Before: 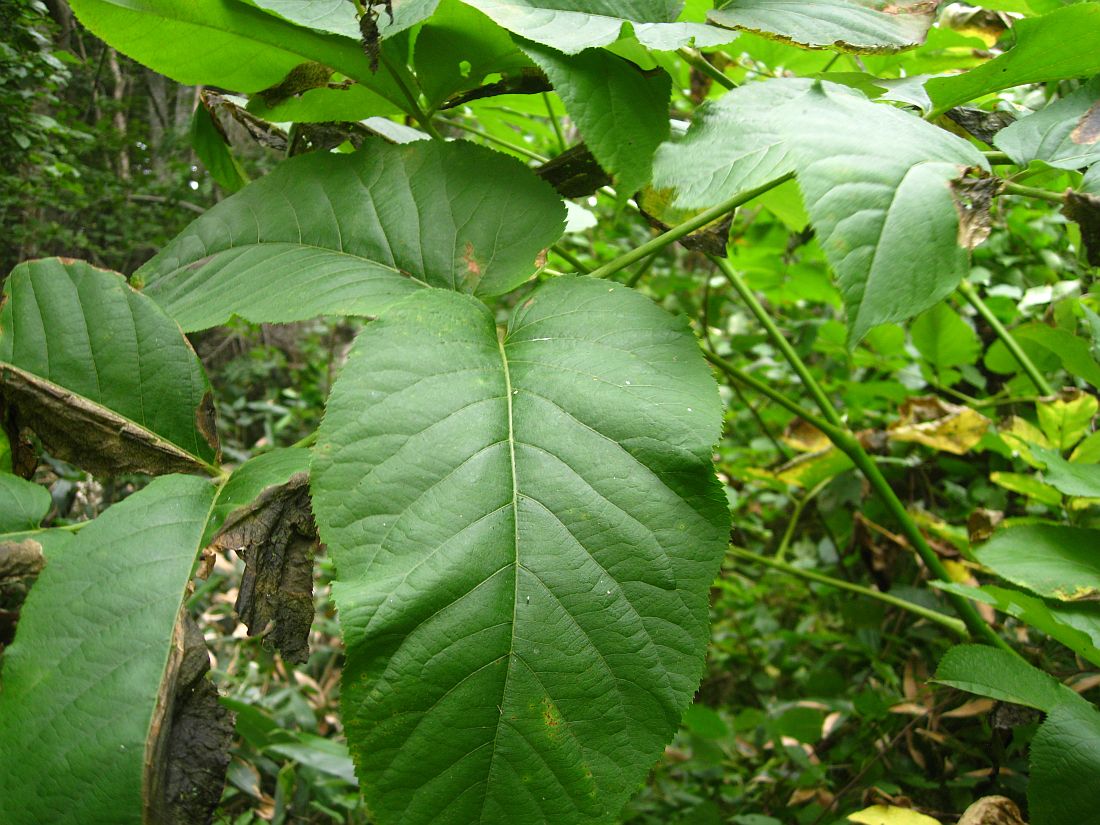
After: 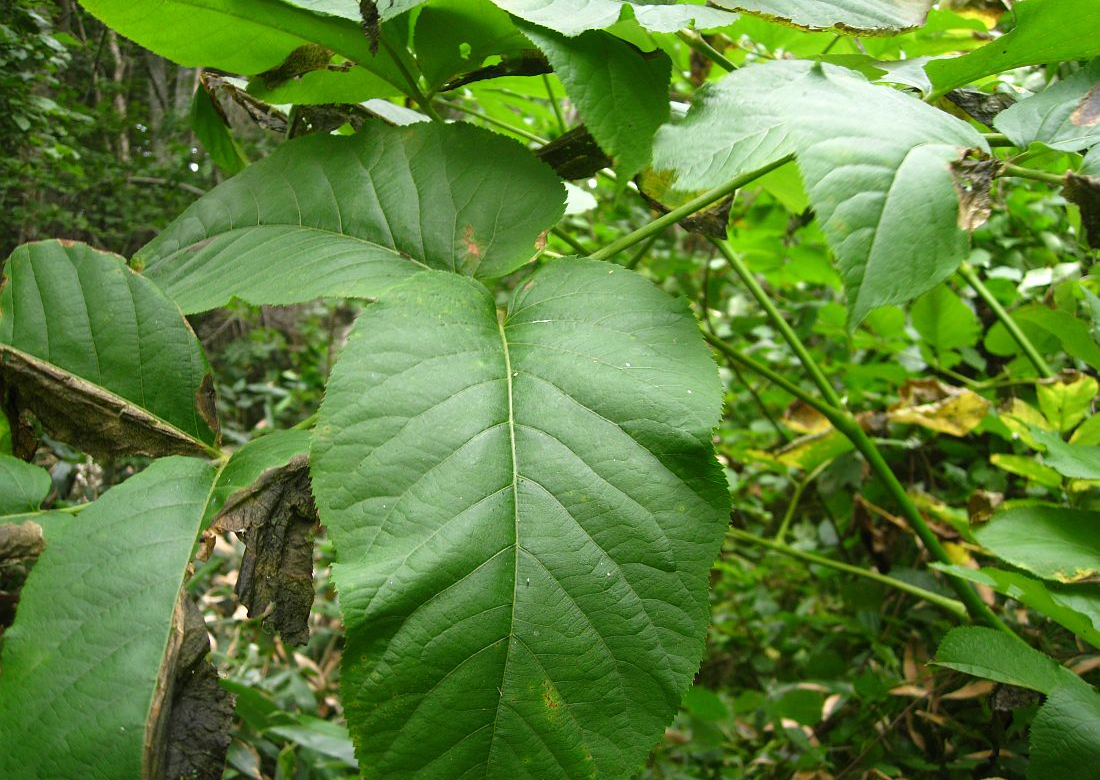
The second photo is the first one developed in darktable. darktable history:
crop and rotate: top 2.296%, bottom 3.038%
